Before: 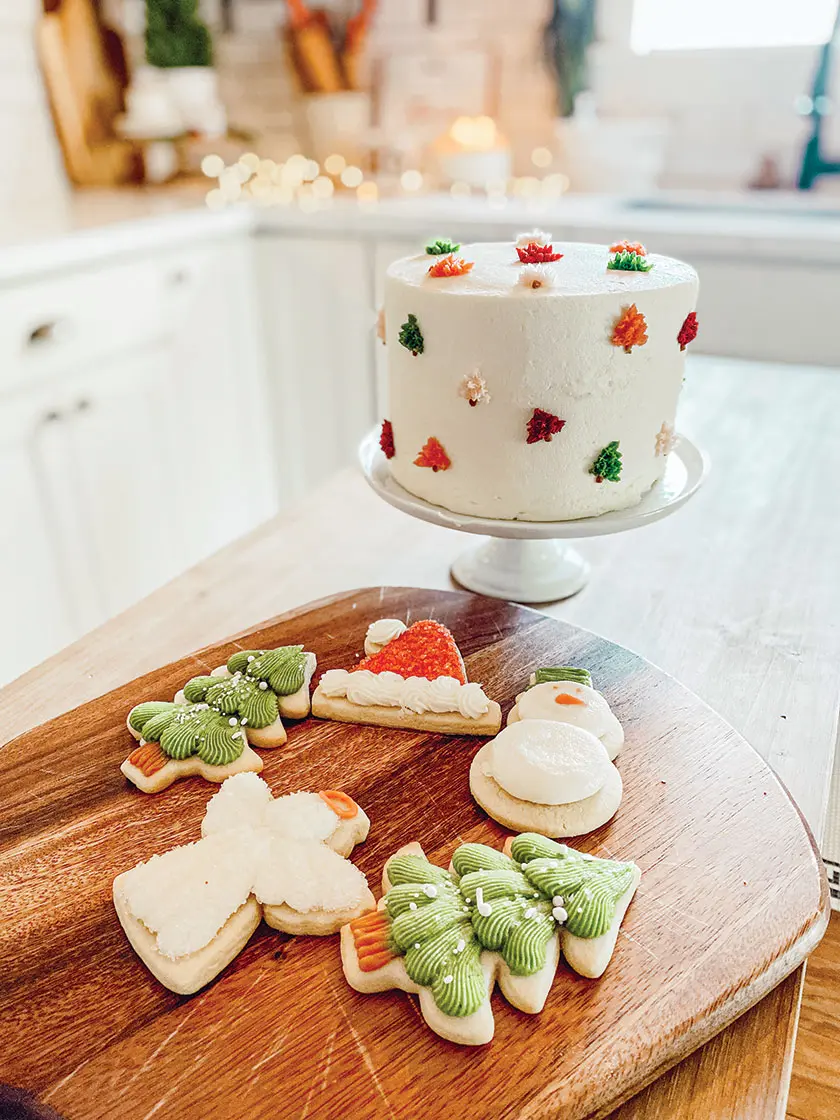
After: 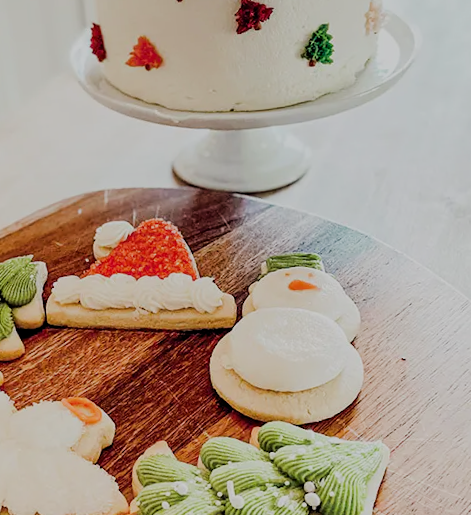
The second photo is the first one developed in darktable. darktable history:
rotate and perspective: rotation -5.2°, automatic cropping off
shadows and highlights: radius 121.13, shadows 21.4, white point adjustment -9.72, highlights -14.39, soften with gaussian
filmic rgb: black relative exposure -5 EV, hardness 2.88, contrast 1.2, highlights saturation mix -30%
crop: left 35.03%, top 36.625%, right 14.663%, bottom 20.057%
